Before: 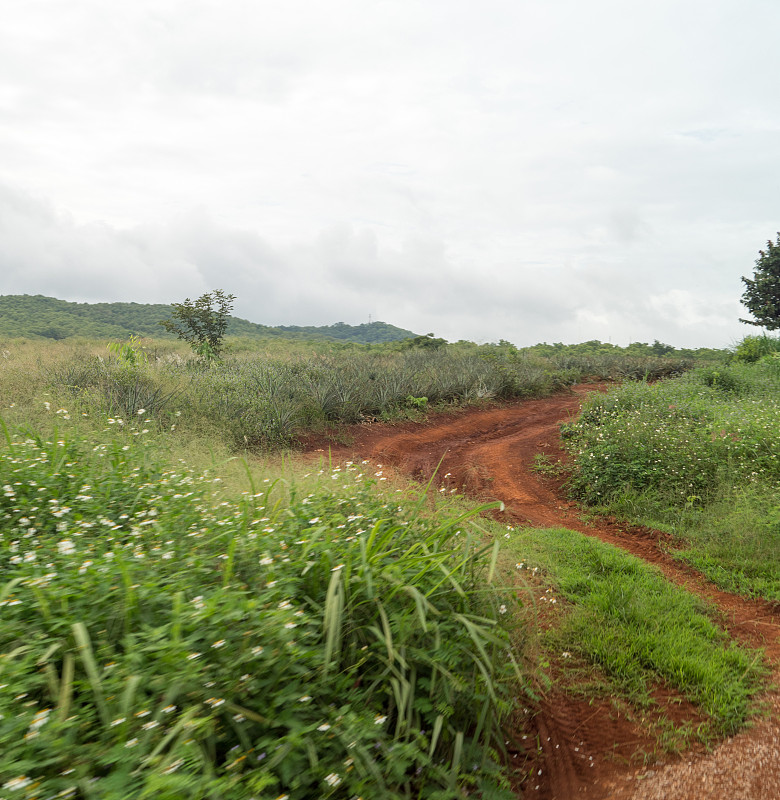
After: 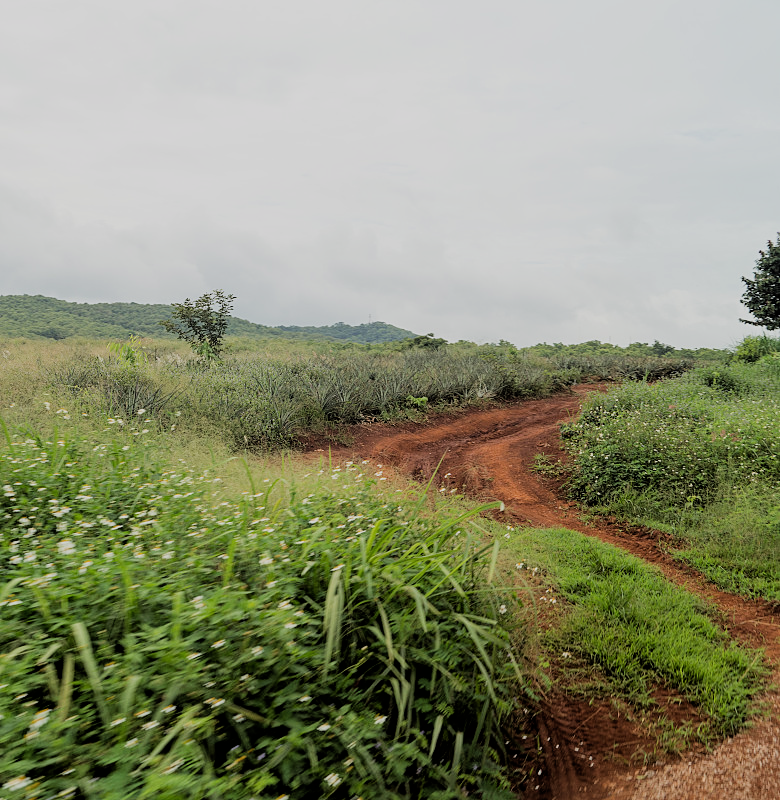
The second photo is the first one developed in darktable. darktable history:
sharpen: amount 0.2
filmic rgb: black relative exposure -4.14 EV, white relative exposure 5.1 EV, hardness 2.11, contrast 1.165
